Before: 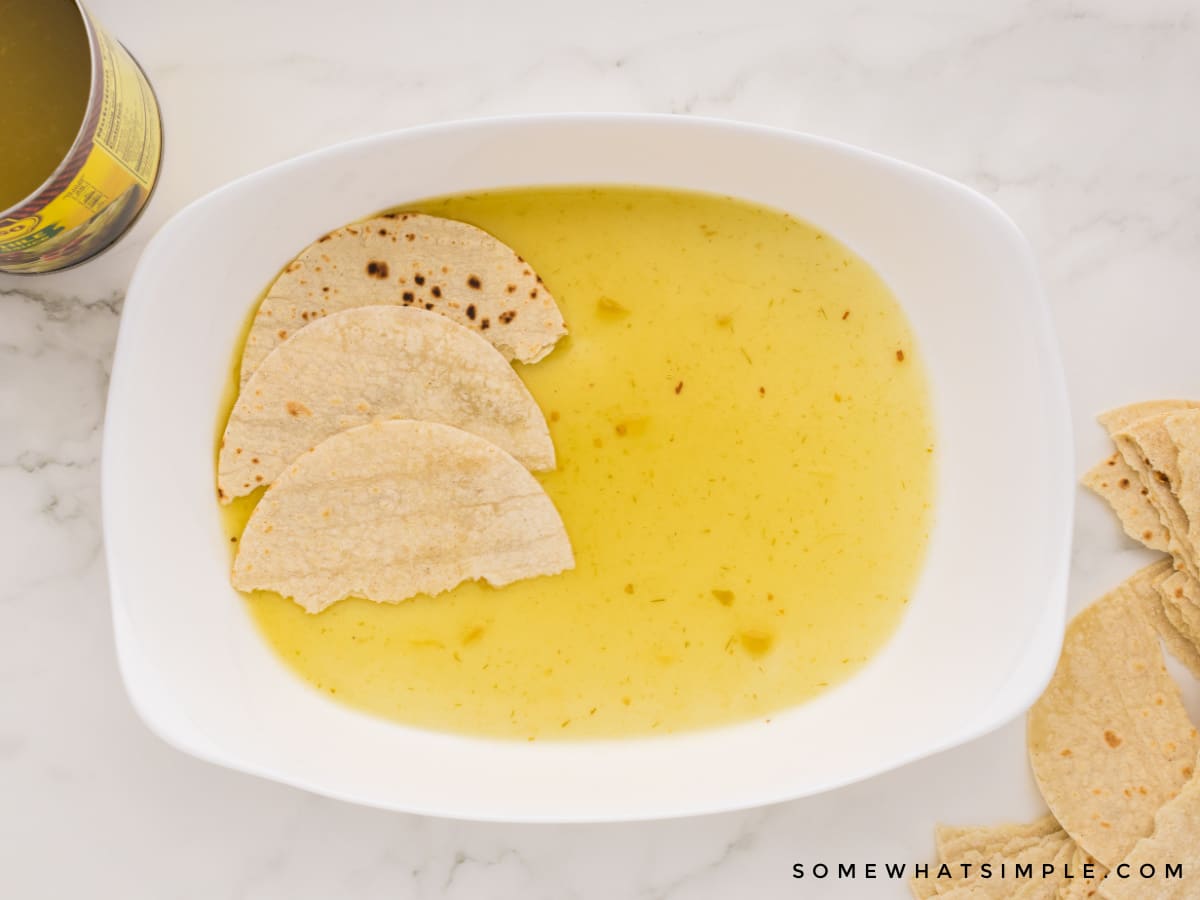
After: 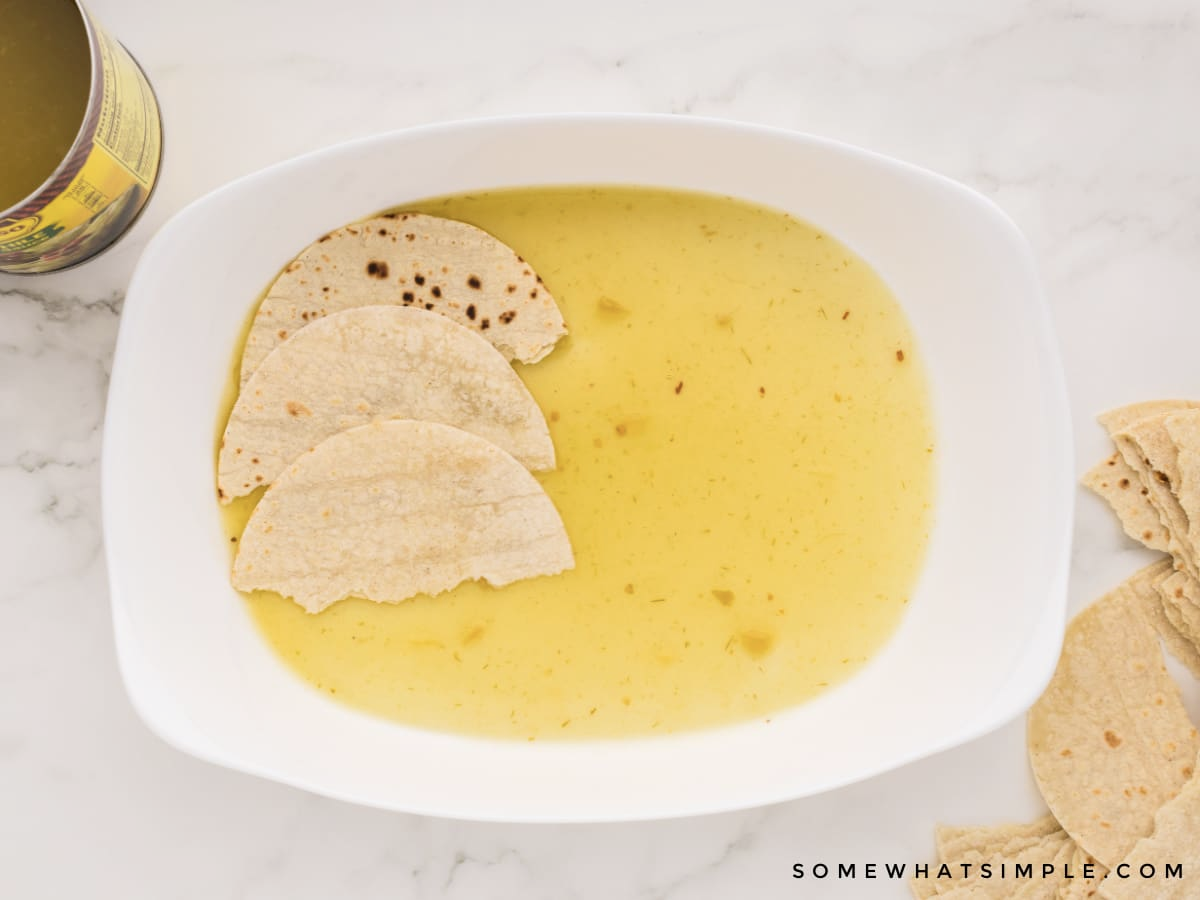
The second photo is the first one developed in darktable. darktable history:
contrast brightness saturation: contrast 0.112, saturation -0.157
